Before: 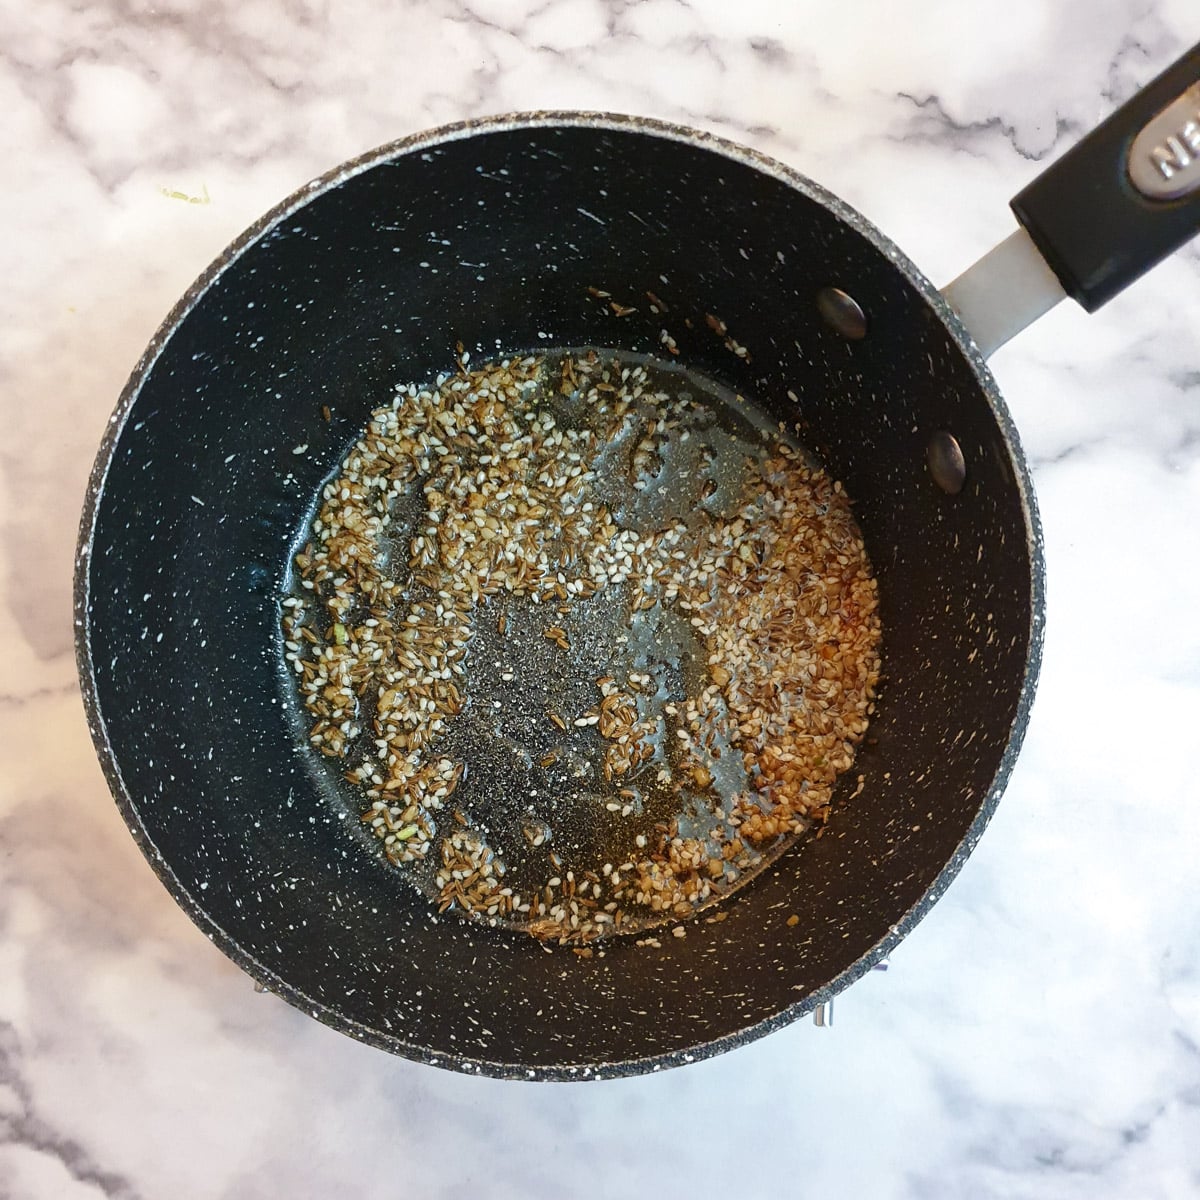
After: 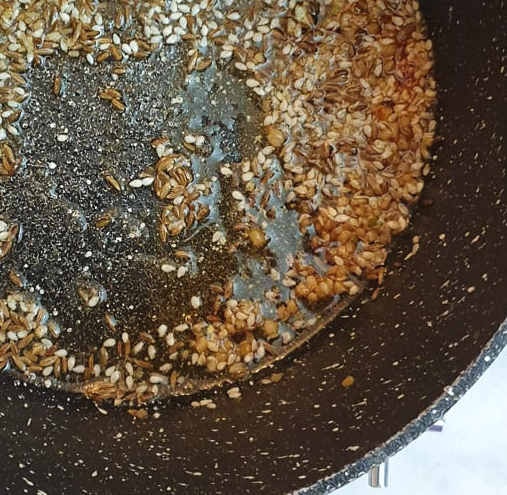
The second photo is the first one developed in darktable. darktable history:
exposure: black level correction -0.002, exposure 0.045 EV, compensate highlight preservation false
crop: left 37.09%, top 44.942%, right 20.579%, bottom 13.778%
